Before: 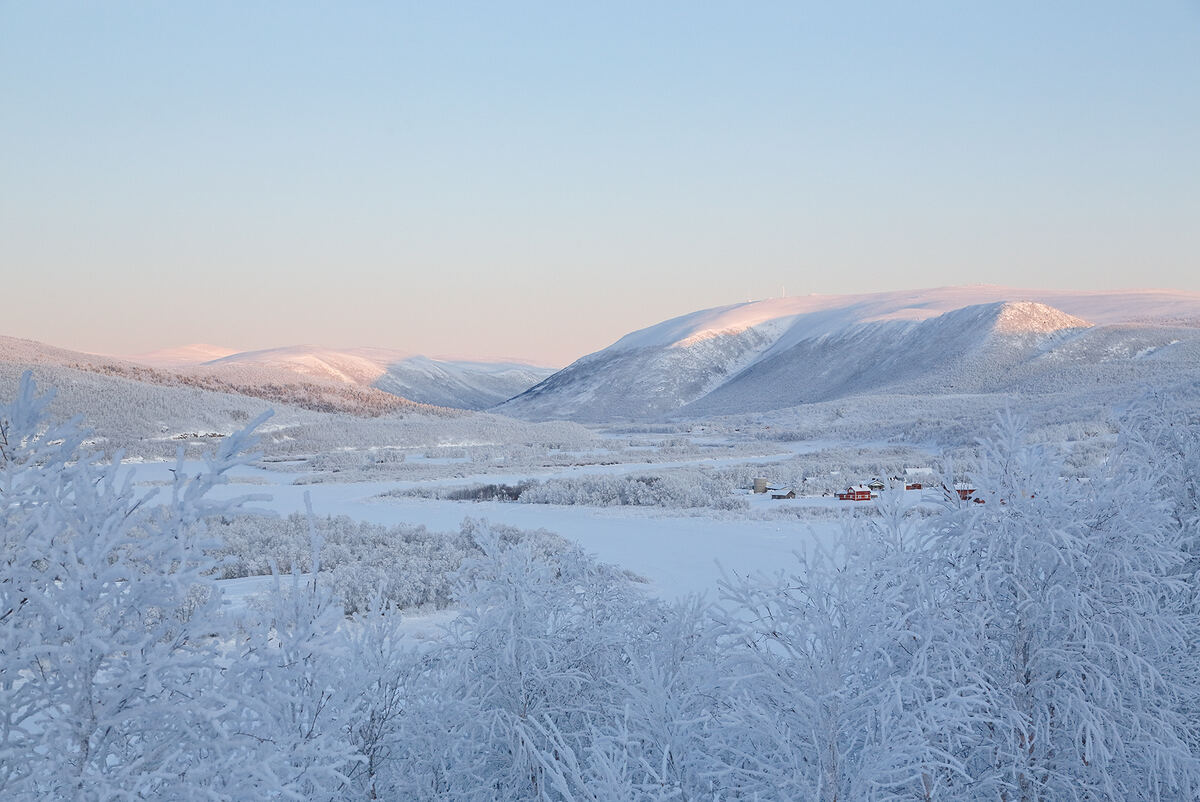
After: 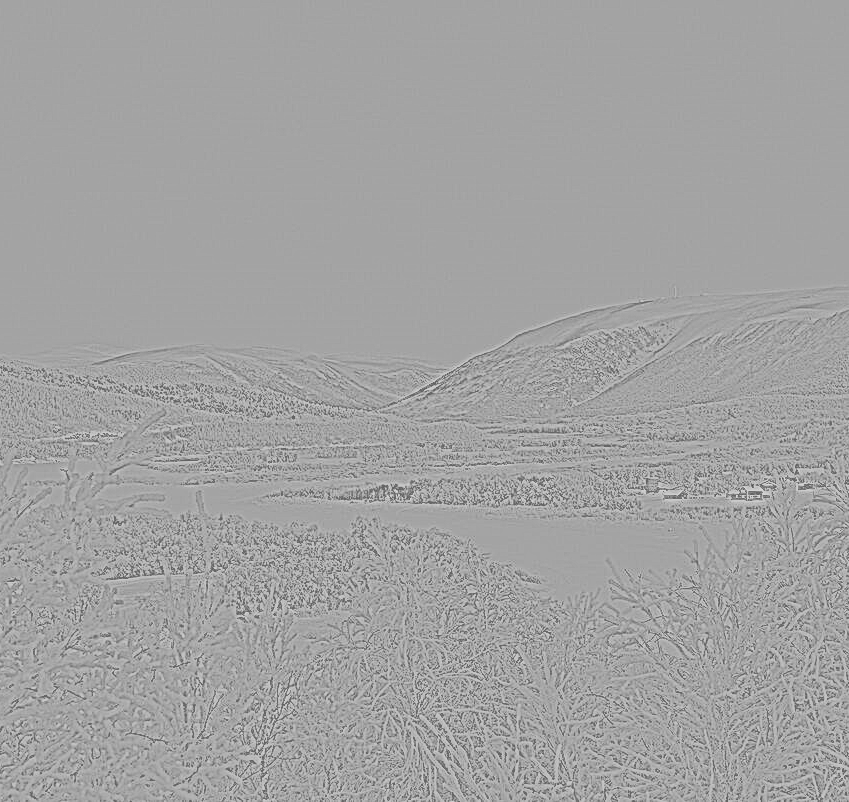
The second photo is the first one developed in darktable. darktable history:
highpass: sharpness 5.84%, contrast boost 8.44%
crop and rotate: left 9.061%, right 20.142%
fill light: exposure -0.73 EV, center 0.69, width 2.2
tone curve: curves: ch0 [(0, 0) (0.004, 0) (0.133, 0.071) (0.325, 0.456) (0.832, 0.957) (1, 1)], color space Lab, linked channels, preserve colors none
filmic rgb: black relative exposure -3.86 EV, white relative exposure 3.48 EV, hardness 2.63, contrast 1.103
contrast brightness saturation: contrast 0.2, brightness 0.16, saturation 0.22
shadows and highlights: on, module defaults
